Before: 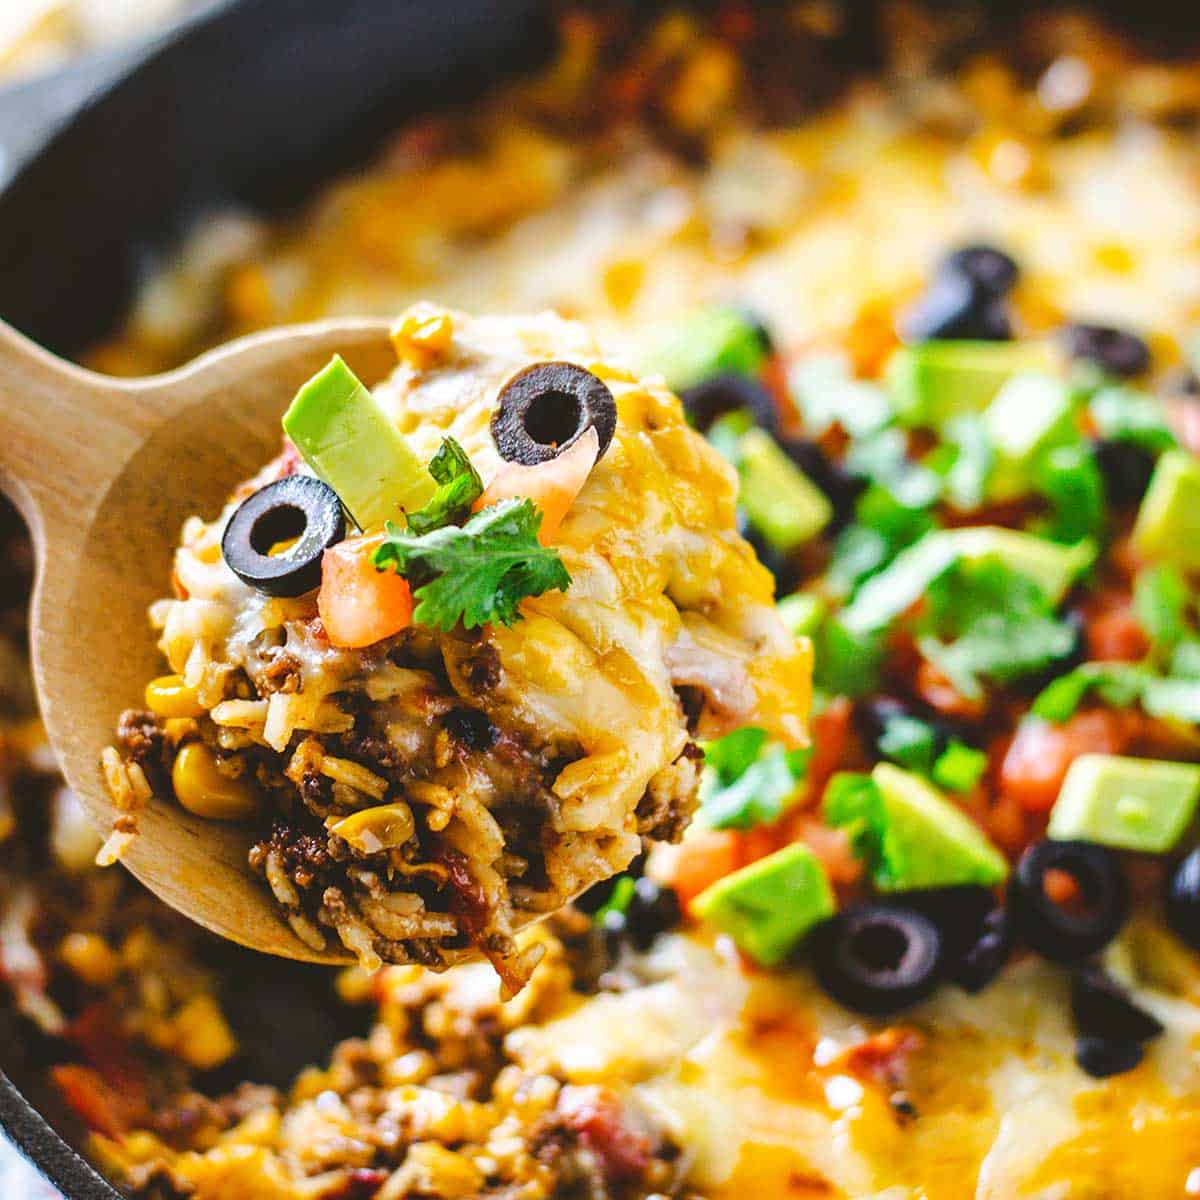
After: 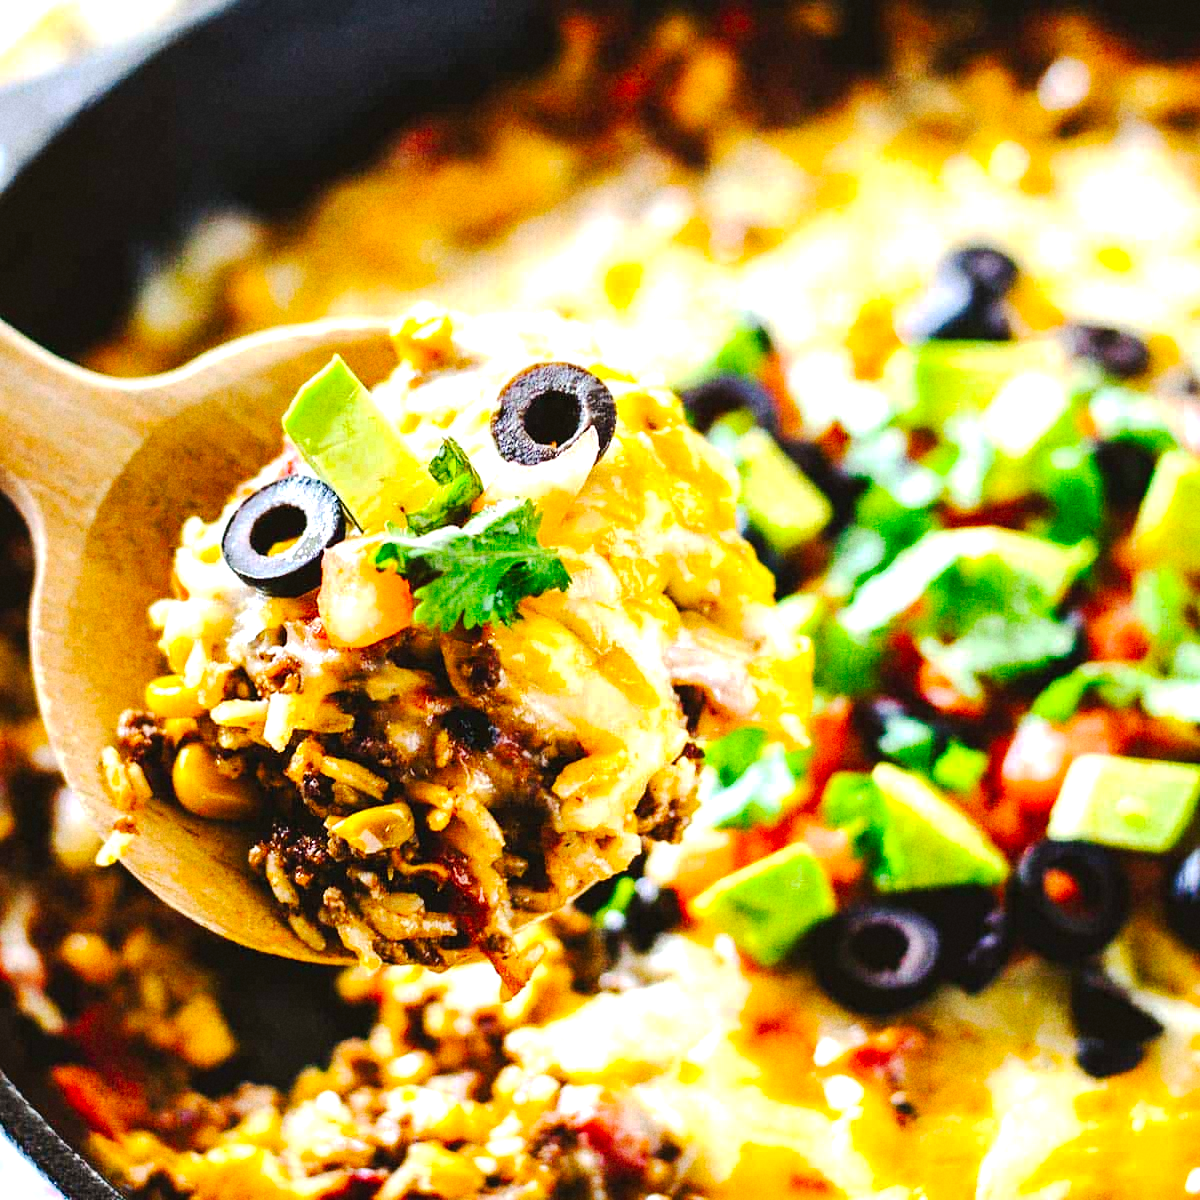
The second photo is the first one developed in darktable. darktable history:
exposure: black level correction 0, exposure 0.7 EV, compensate exposure bias true, compensate highlight preservation false
grain: coarseness 22.88 ISO
tone curve: curves: ch0 [(0, 0) (0.003, 0.007) (0.011, 0.008) (0.025, 0.007) (0.044, 0.009) (0.069, 0.012) (0.1, 0.02) (0.136, 0.035) (0.177, 0.06) (0.224, 0.104) (0.277, 0.16) (0.335, 0.228) (0.399, 0.308) (0.468, 0.418) (0.543, 0.525) (0.623, 0.635) (0.709, 0.723) (0.801, 0.802) (0.898, 0.889) (1, 1)], preserve colors none
